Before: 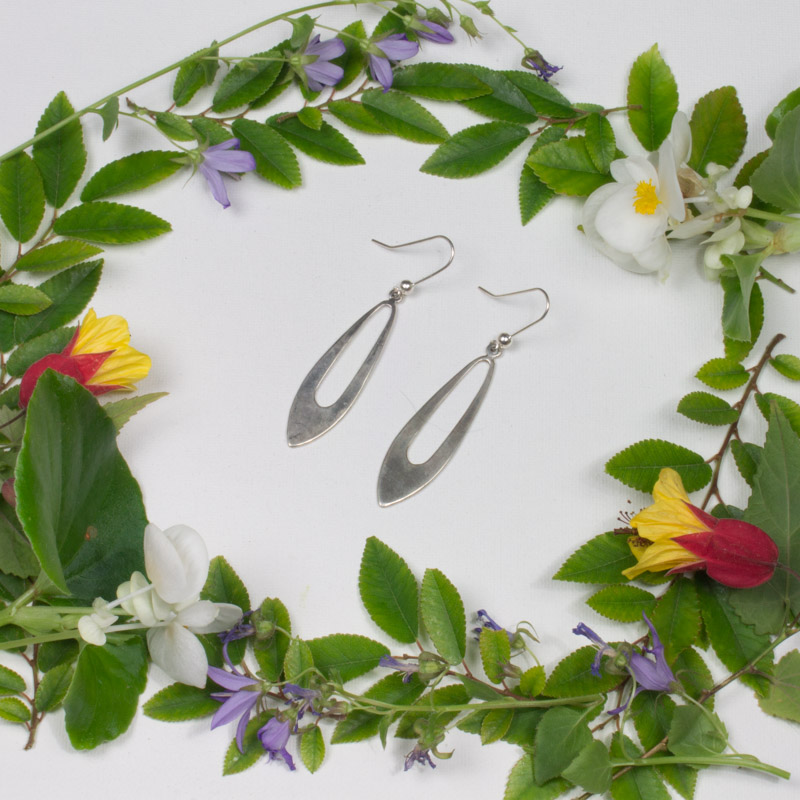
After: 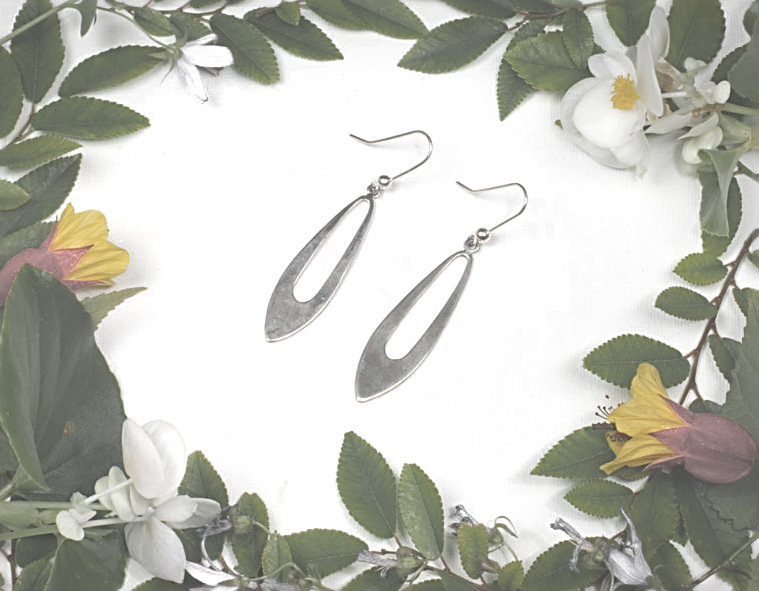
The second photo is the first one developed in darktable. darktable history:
color balance rgb: power › hue 74.58°, global offset › luminance -0.844%, linear chroma grading › global chroma 14.869%, perceptual saturation grading › global saturation 30.729%
crop and rotate: left 2.991%, top 13.355%, right 2.041%, bottom 12.68%
tone equalizer: on, module defaults
sharpen: radius 2.644, amount 0.672
color zones: curves: ch0 [(0, 0.613) (0.01, 0.613) (0.245, 0.448) (0.498, 0.529) (0.642, 0.665) (0.879, 0.777) (0.99, 0.613)]; ch1 [(0, 0.035) (0.121, 0.189) (0.259, 0.197) (0.415, 0.061) (0.589, 0.022) (0.732, 0.022) (0.857, 0.026) (0.991, 0.053)]
vignetting: fall-off start 98.11%, fall-off radius 100.69%, brightness -0.419, saturation -0.307, width/height ratio 1.427, unbound false
exposure: black level correction -0.072, exposure 0.502 EV, compensate exposure bias true, compensate highlight preservation false
